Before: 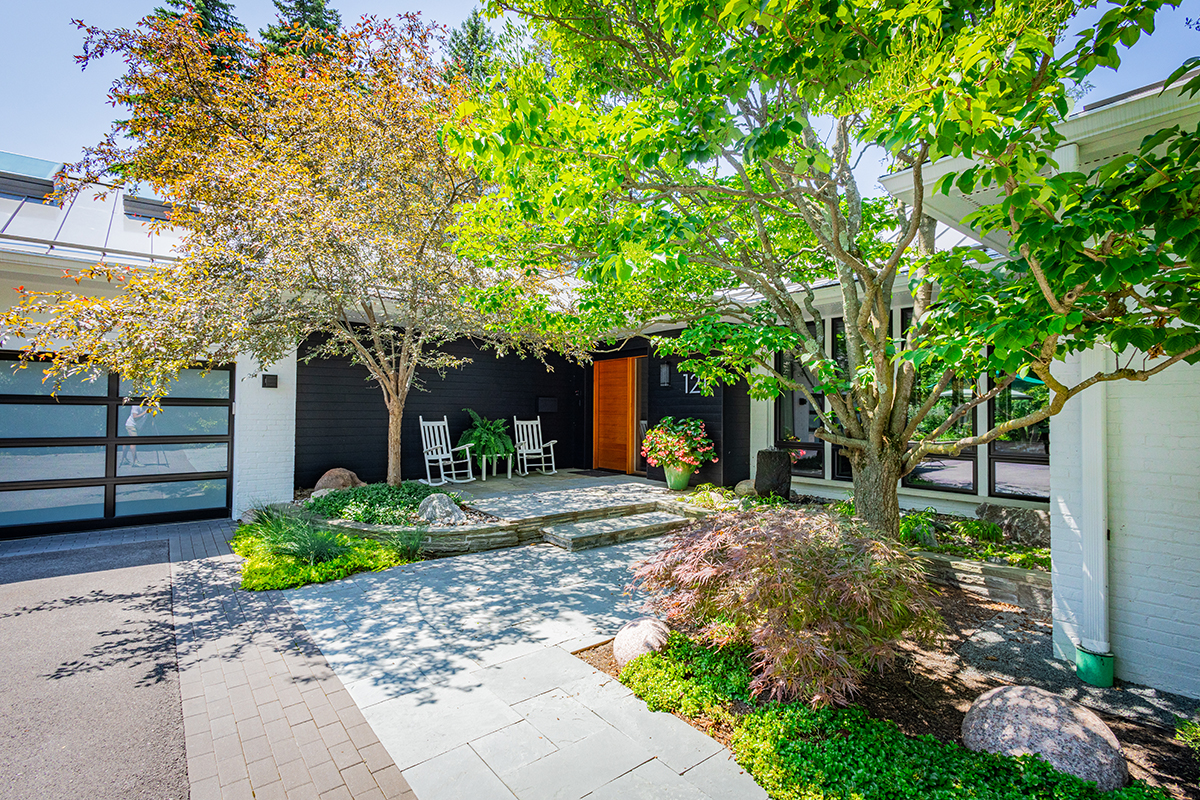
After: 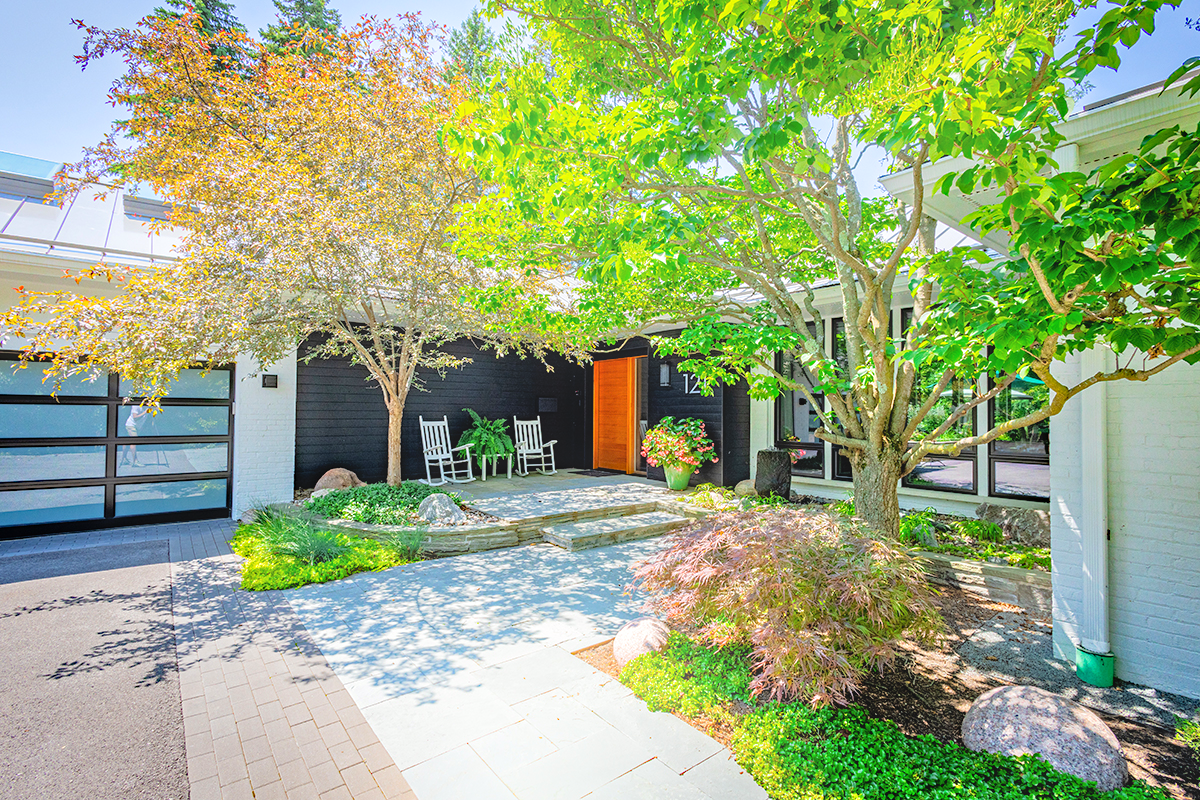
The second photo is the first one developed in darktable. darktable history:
haze removal: compatibility mode true, adaptive false
bloom: size 16%, threshold 98%, strength 20%
tone equalizer: -7 EV 0.15 EV, -6 EV 0.6 EV, -5 EV 1.15 EV, -4 EV 1.33 EV, -3 EV 1.15 EV, -2 EV 0.6 EV, -1 EV 0.15 EV, mask exposure compensation -0.5 EV
